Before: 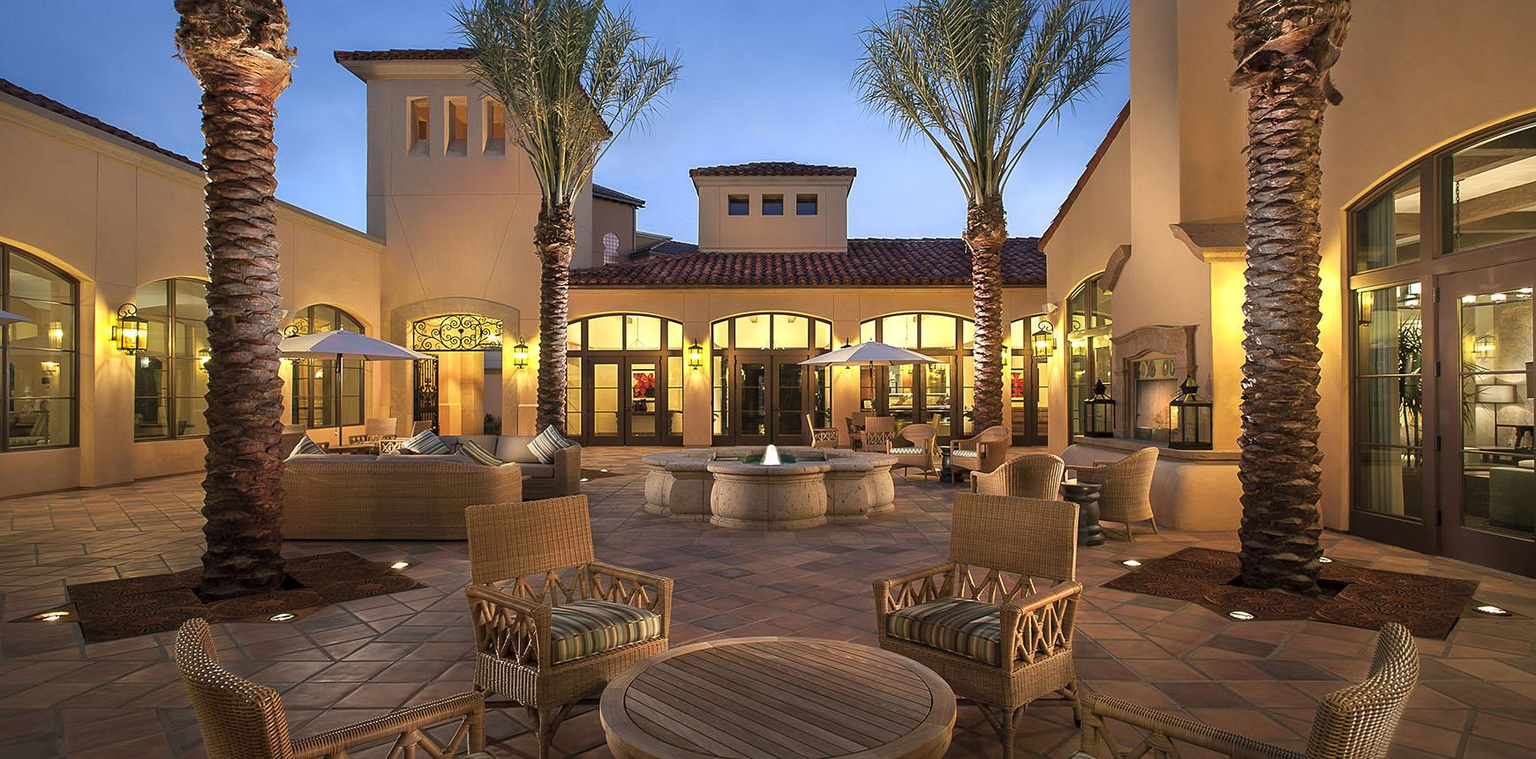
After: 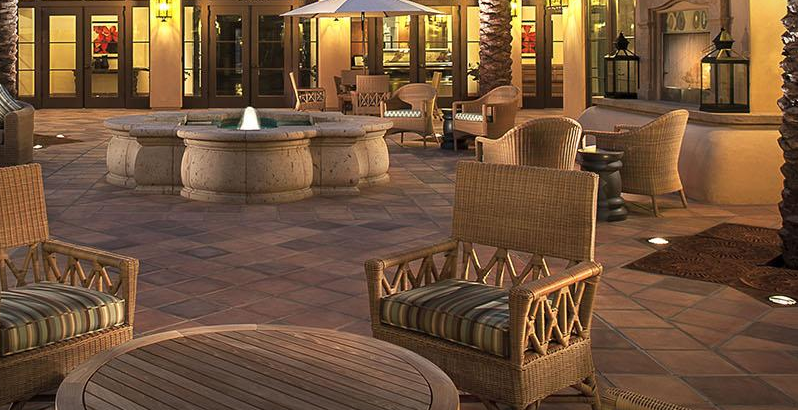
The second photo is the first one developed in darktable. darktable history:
vignetting: fall-off start 97.4%, fall-off radius 77.67%, width/height ratio 1.11
crop: left 35.911%, top 46.193%, right 18.217%, bottom 6.105%
